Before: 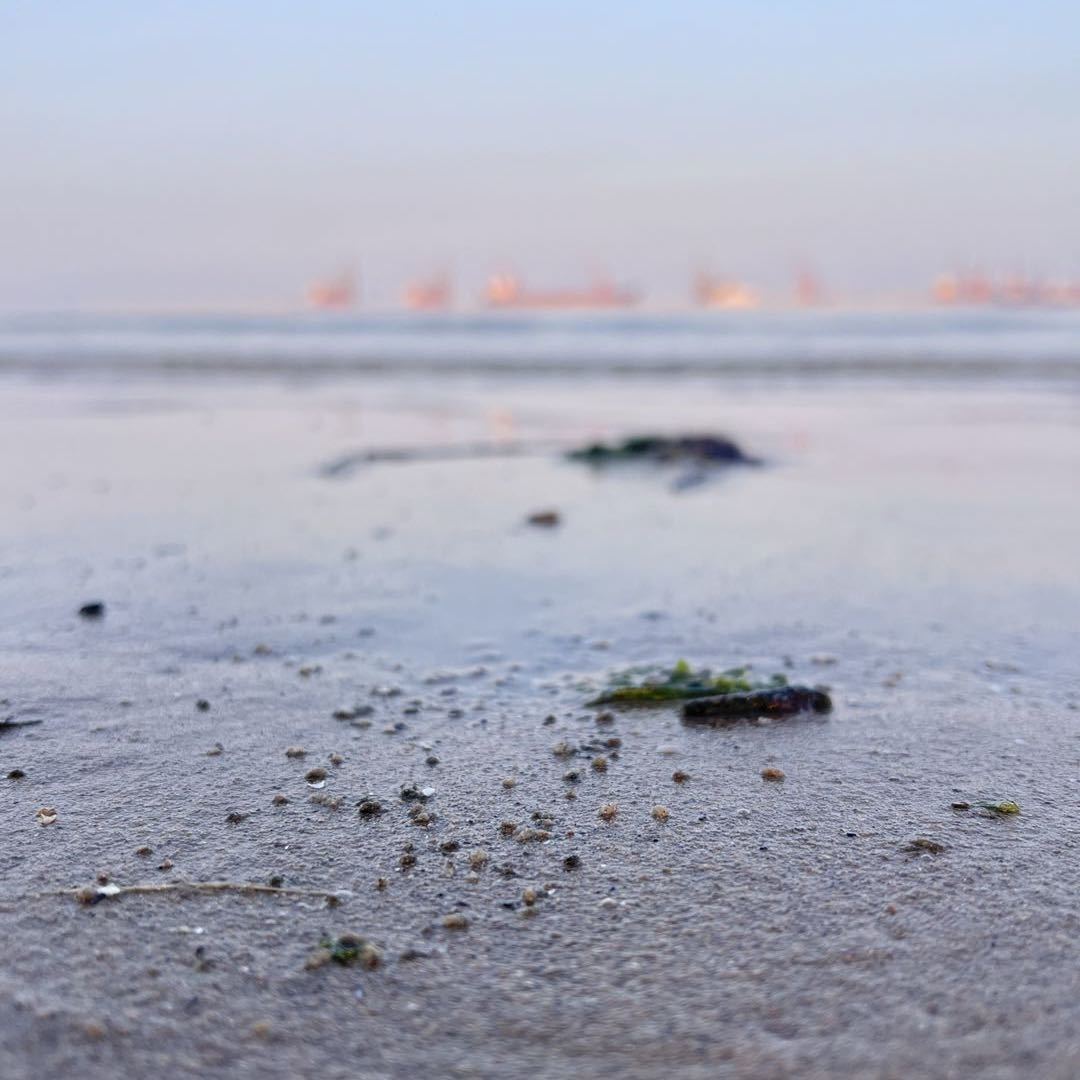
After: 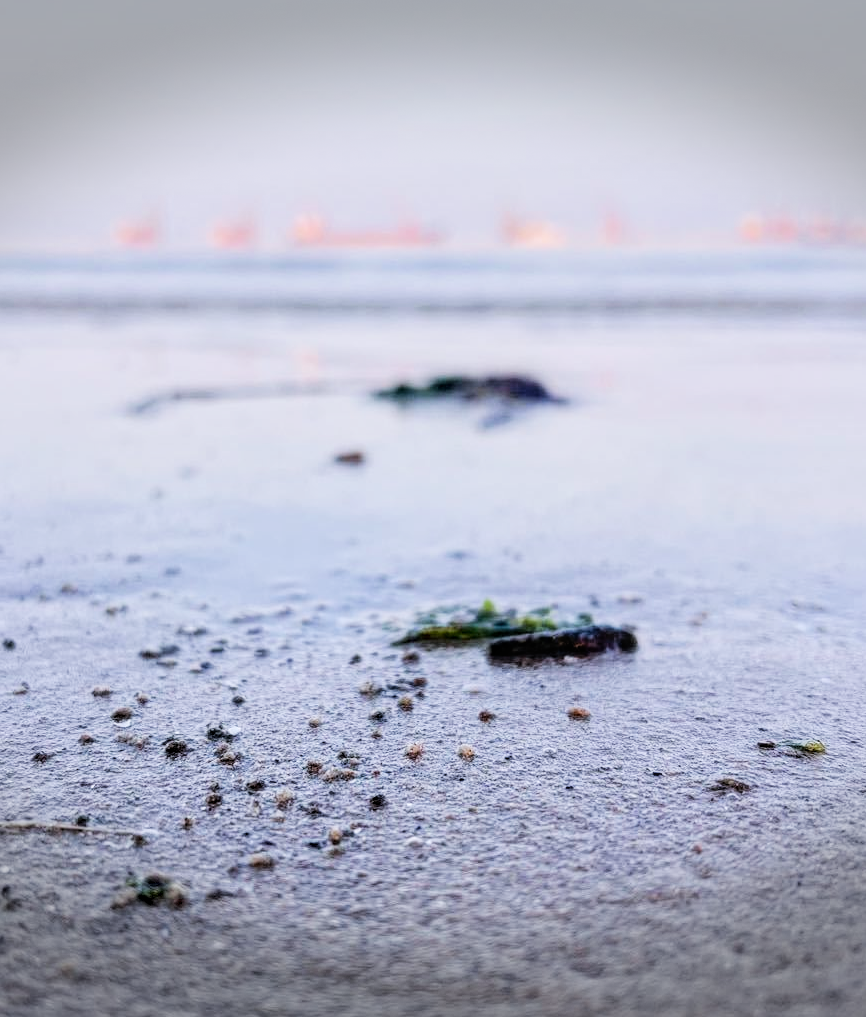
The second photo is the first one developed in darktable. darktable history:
local contrast: on, module defaults
exposure: exposure 0.699 EV, compensate highlight preservation false
crop and rotate: left 17.971%, top 5.783%, right 1.829%
color calibration: illuminant as shot in camera, x 0.358, y 0.373, temperature 4628.91 K
vignetting: fall-off start 100.11%, width/height ratio 1.323, dithering 8-bit output, unbound false
filmic rgb: black relative exposure -5.09 EV, white relative exposure 3.98 EV, hardness 2.91, contrast 1.297, highlights saturation mix -30.1%, contrast in shadows safe
